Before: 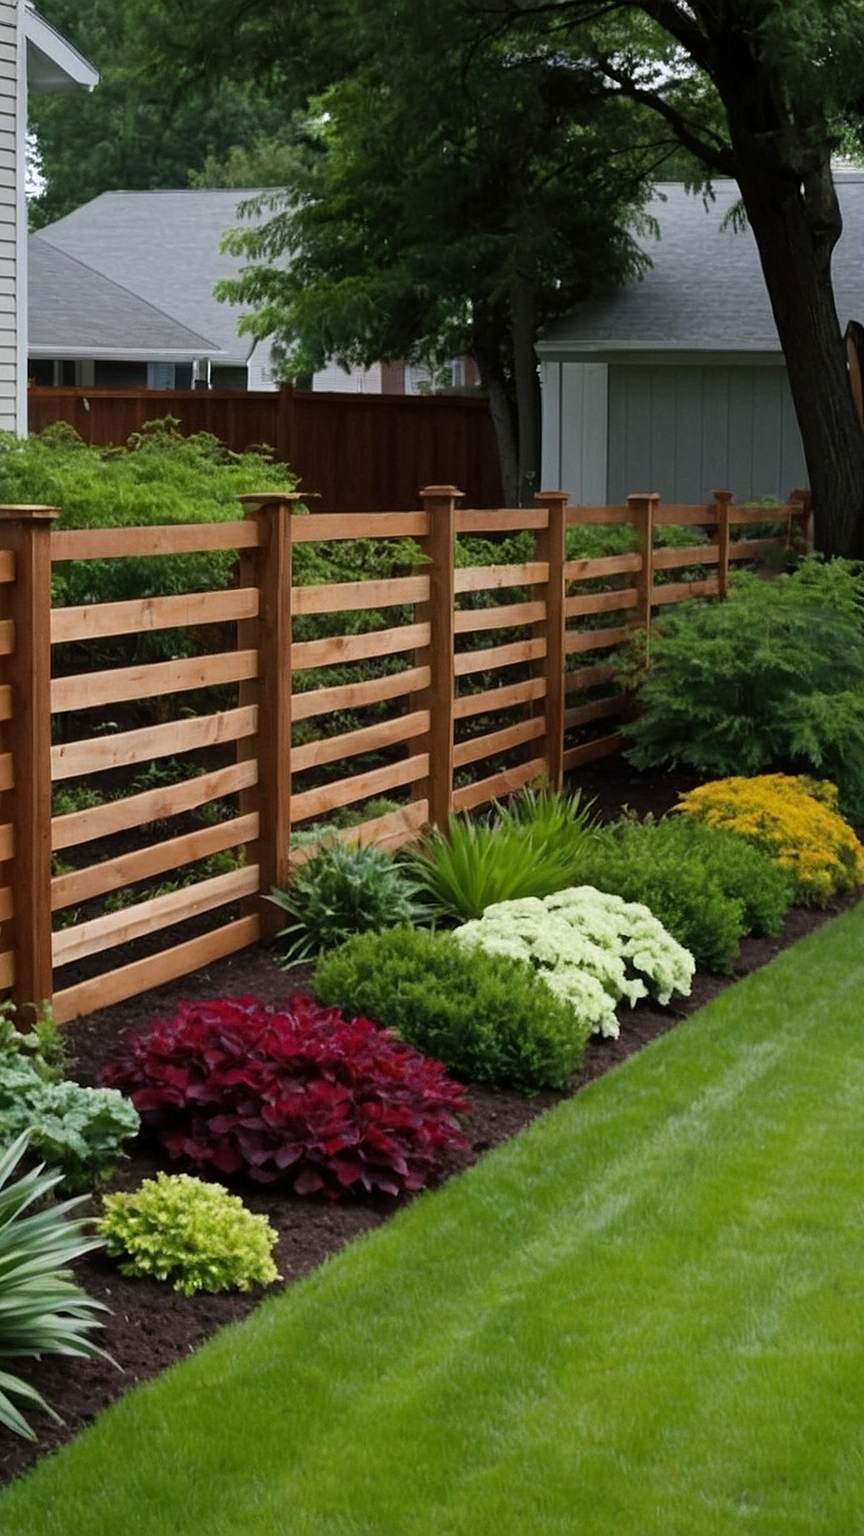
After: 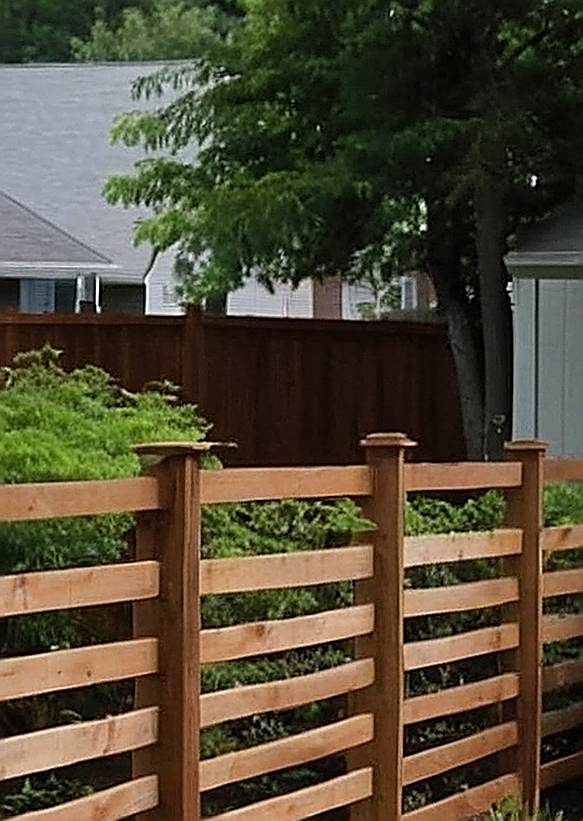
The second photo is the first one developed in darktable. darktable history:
shadows and highlights: shadows 36.91, highlights -28, soften with gaussian
sharpen: radius 1.733, amount 1.307
crop: left 15.269%, top 9.085%, right 30.675%, bottom 48.113%
